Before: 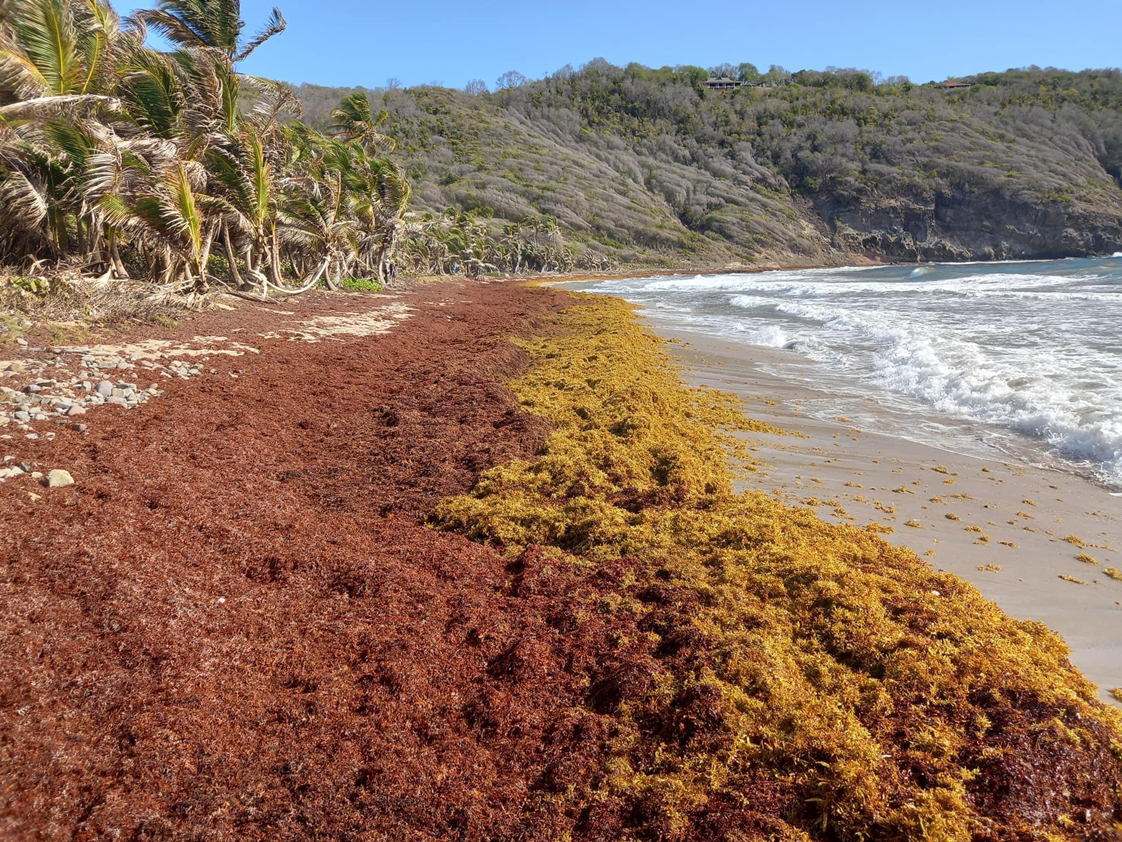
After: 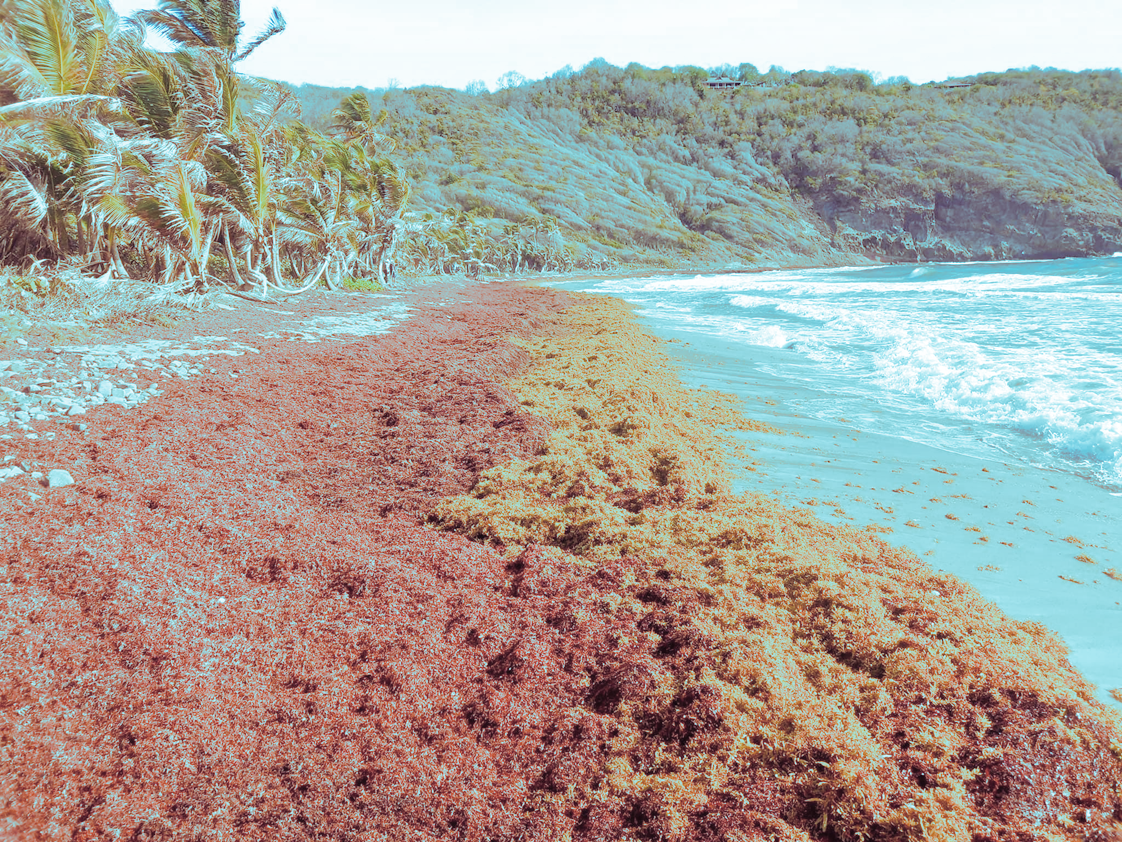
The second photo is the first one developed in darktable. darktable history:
exposure: black level correction 0, exposure 1 EV, compensate exposure bias true, compensate highlight preservation false
global tonemap: drago (0.7, 100)
split-toning: shadows › hue 327.6°, highlights › hue 198°, highlights › saturation 0.55, balance -21.25, compress 0%
